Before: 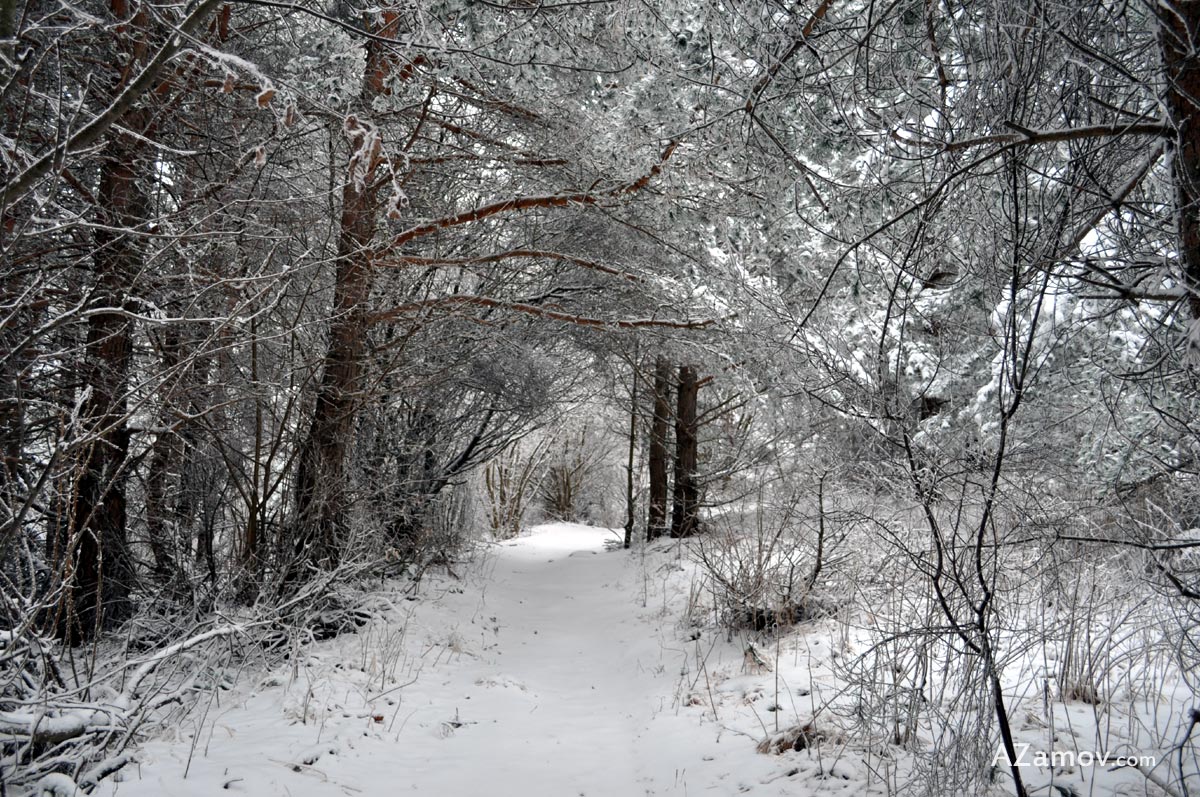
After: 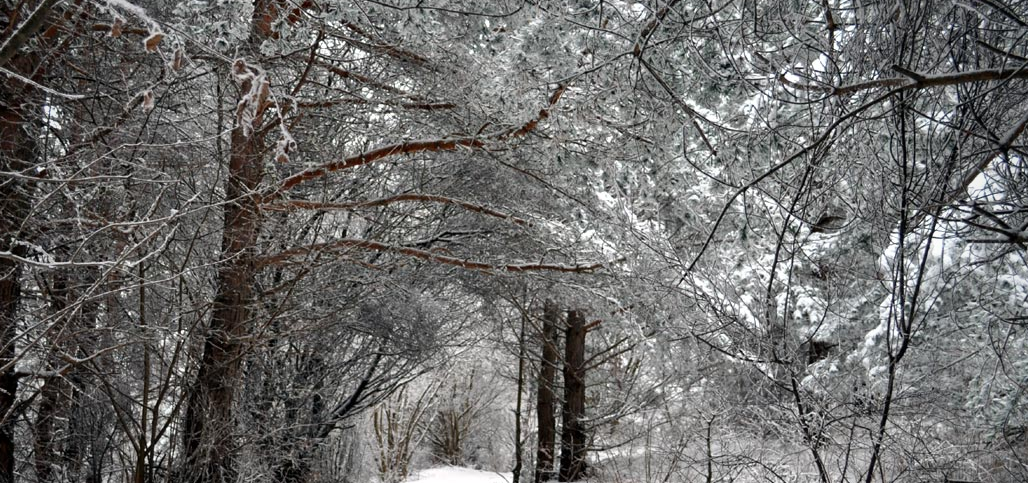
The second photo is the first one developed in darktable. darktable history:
crop and rotate: left 9.397%, top 7.159%, right 4.913%, bottom 32.218%
vignetting: saturation 0.367, unbound false
